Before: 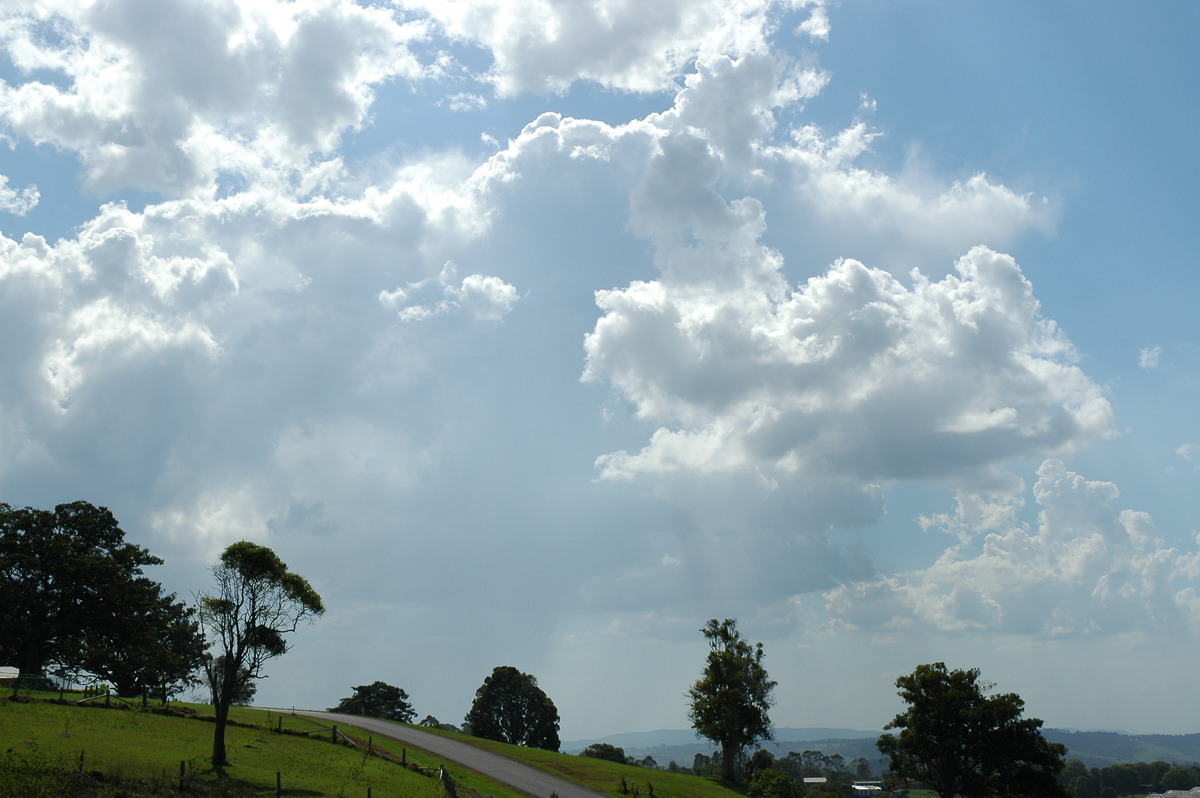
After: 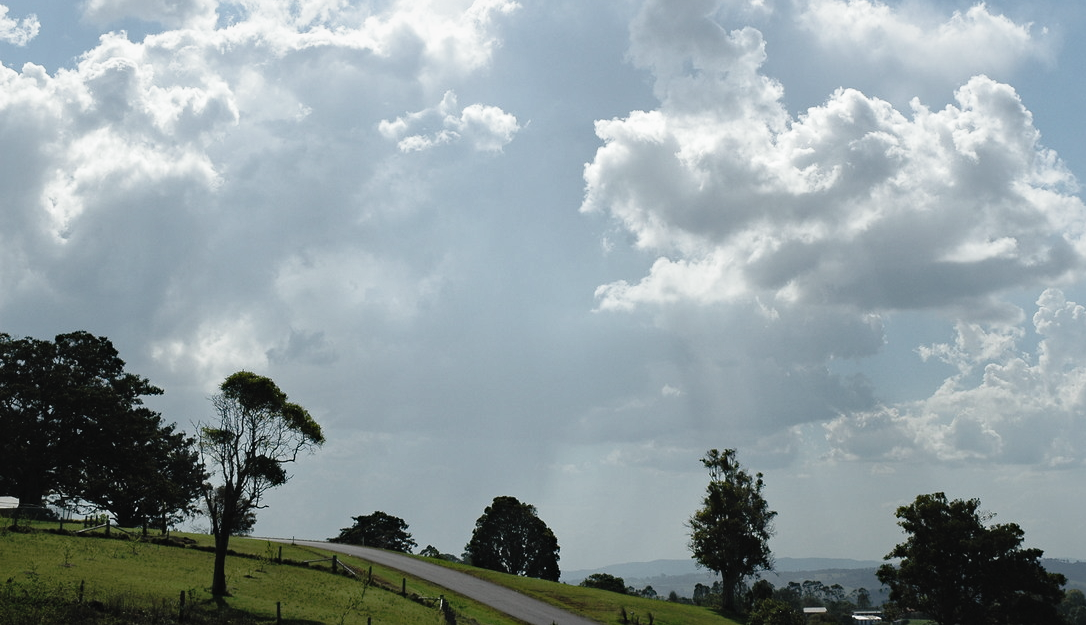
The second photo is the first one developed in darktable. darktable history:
crop: top 21.342%, right 9.468%, bottom 0.263%
haze removal: compatibility mode true, adaptive false
local contrast: mode bilateral grid, contrast 19, coarseness 50, detail 119%, midtone range 0.2
contrast brightness saturation: contrast -0.063, saturation -0.41
tone curve: curves: ch0 [(0, 0.009) (0.105, 0.08) (0.195, 0.18) (0.283, 0.316) (0.384, 0.434) (0.485, 0.531) (0.638, 0.69) (0.81, 0.872) (1, 0.977)]; ch1 [(0, 0) (0.161, 0.092) (0.35, 0.33) (0.379, 0.401) (0.456, 0.469) (0.498, 0.502) (0.52, 0.536) (0.586, 0.617) (0.635, 0.655) (1, 1)]; ch2 [(0, 0) (0.371, 0.362) (0.437, 0.437) (0.483, 0.484) (0.53, 0.515) (0.56, 0.571) (0.622, 0.606) (1, 1)], preserve colors none
